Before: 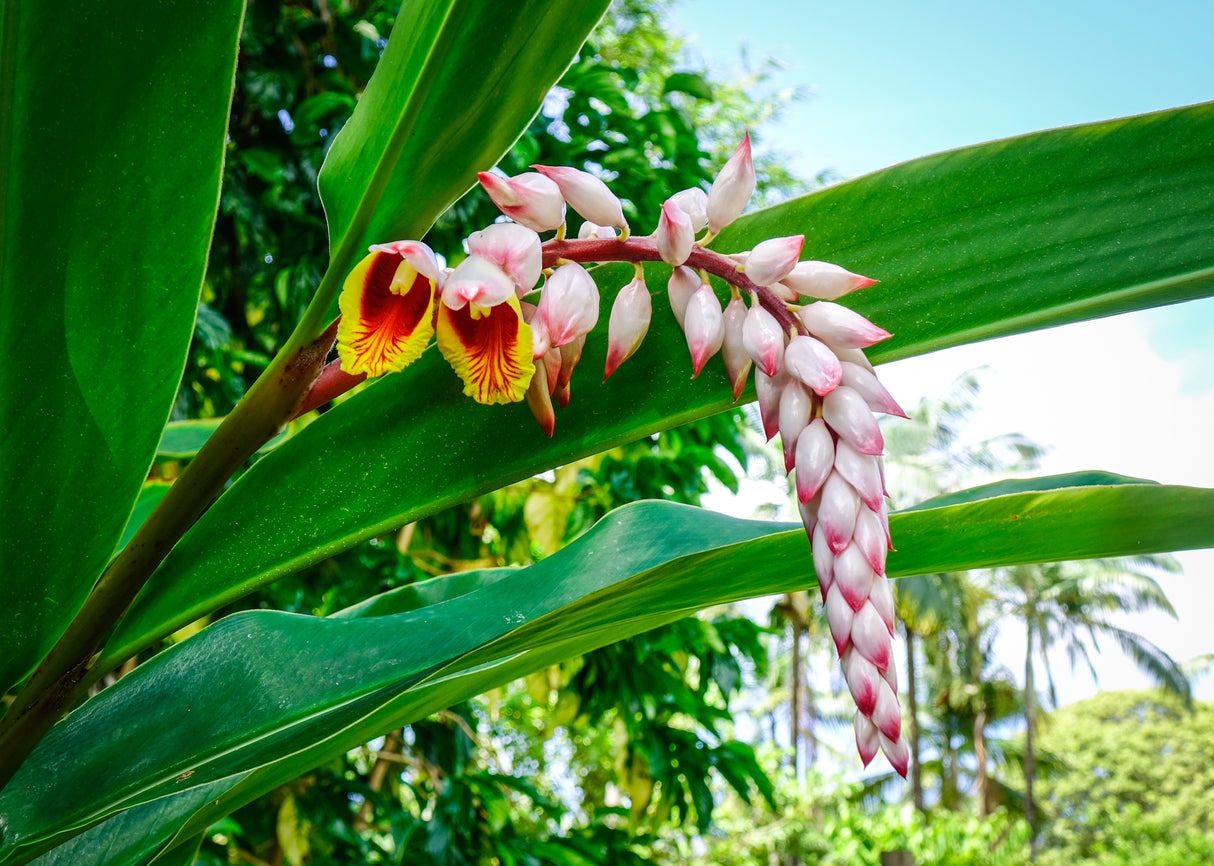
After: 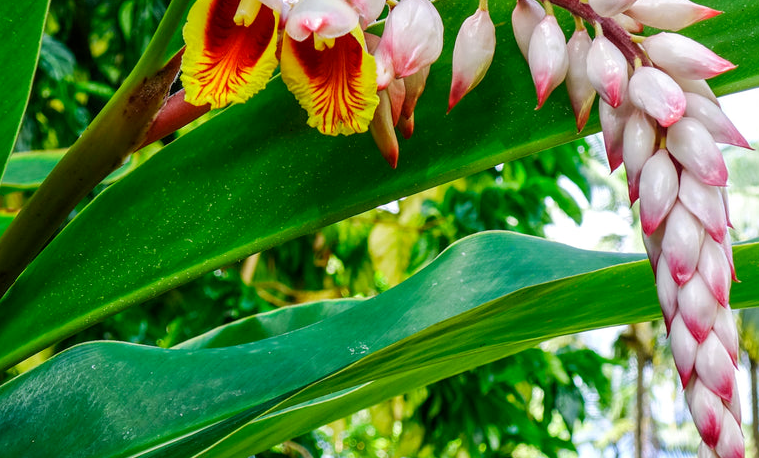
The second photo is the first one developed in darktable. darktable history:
exposure: black level correction 0.001, compensate exposure bias true, compensate highlight preservation false
crop: left 12.877%, top 31.172%, right 24.525%, bottom 15.931%
